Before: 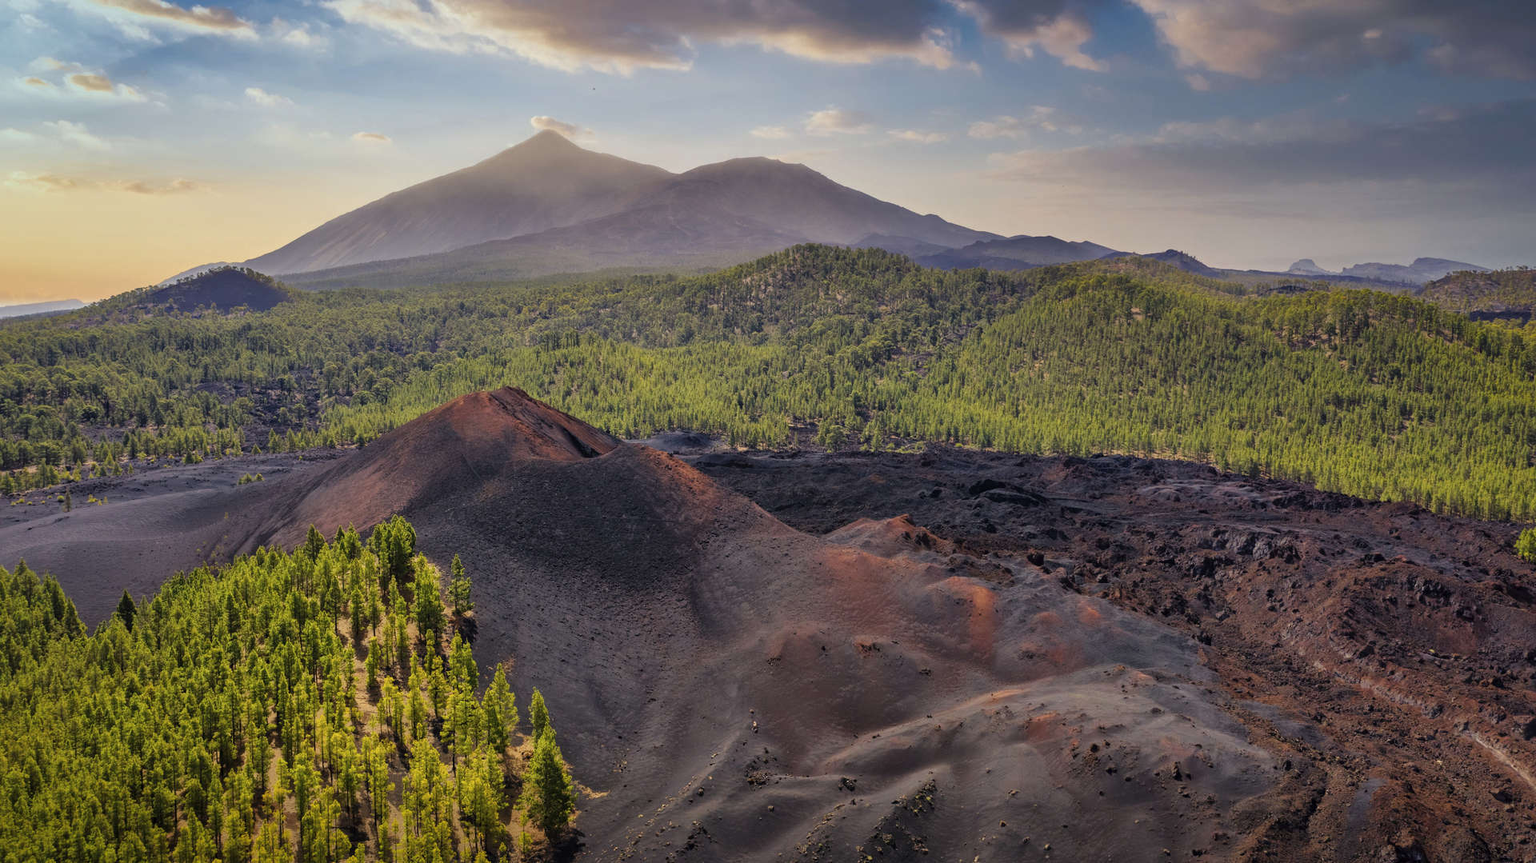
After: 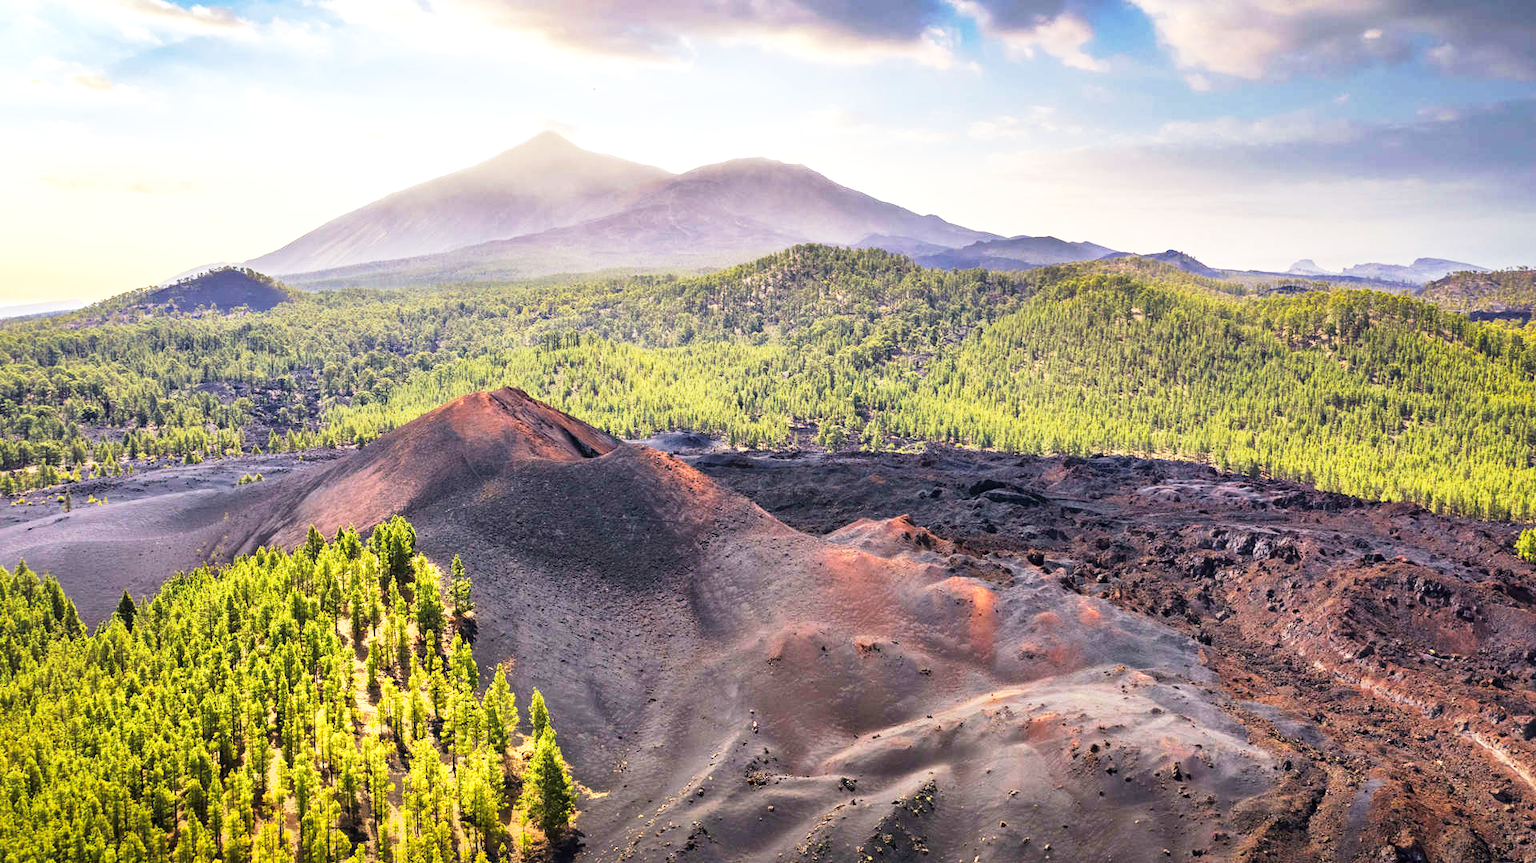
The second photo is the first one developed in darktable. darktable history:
exposure: black level correction 0, exposure 1 EV, compensate highlight preservation false
base curve: curves: ch0 [(0, 0) (0.005, 0.002) (0.193, 0.295) (0.399, 0.664) (0.75, 0.928) (1, 1)], preserve colors none
tone equalizer: edges refinement/feathering 500, mask exposure compensation -1.57 EV, preserve details no
